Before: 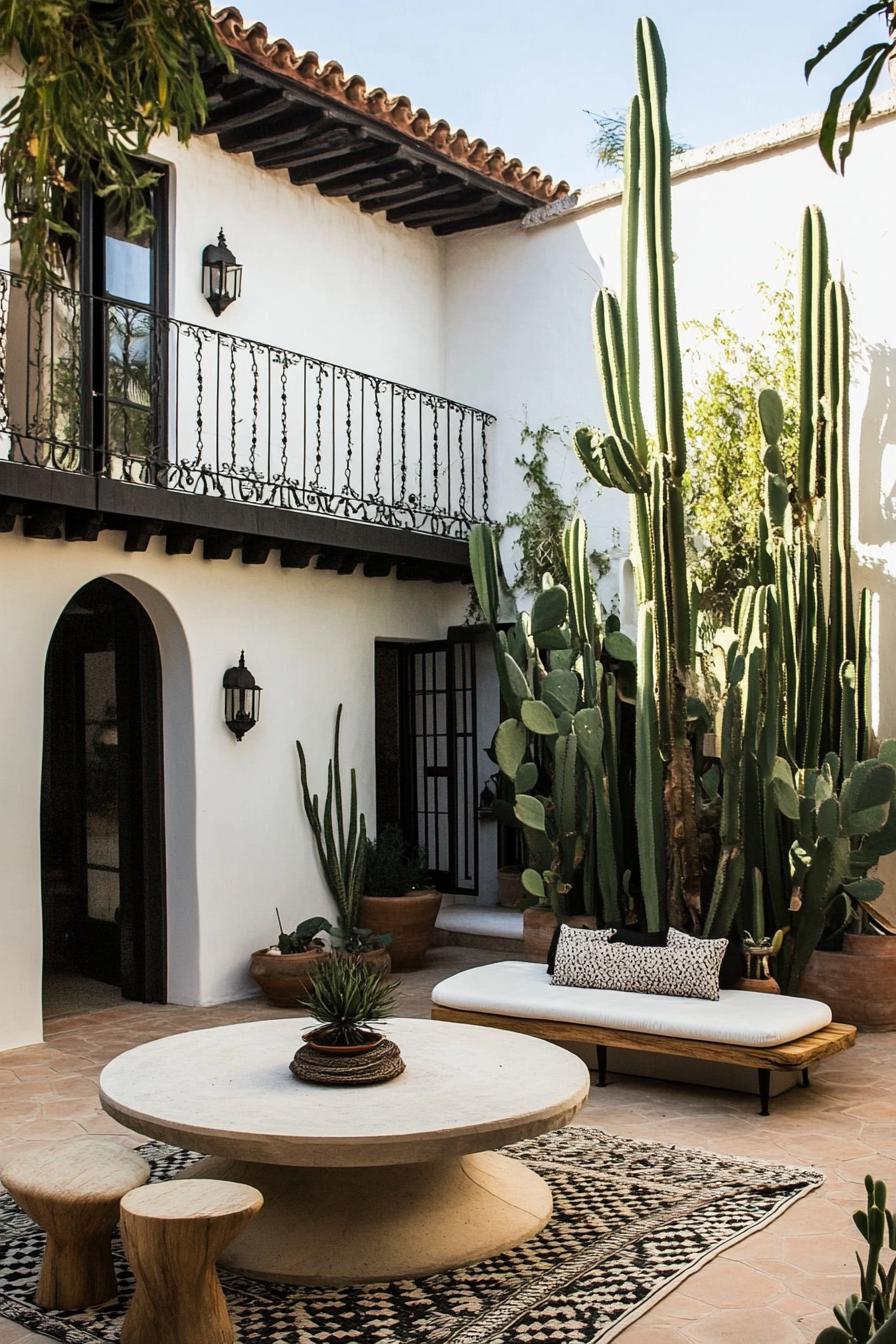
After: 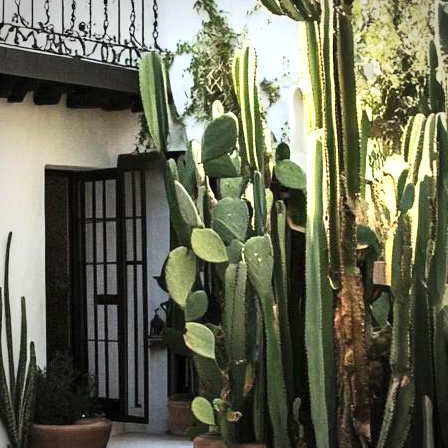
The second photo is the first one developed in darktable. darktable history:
crop: left 36.834%, top 35.127%, right 13.074%, bottom 30.434%
exposure: black level correction 0, exposure 0.691 EV, compensate exposure bias true, compensate highlight preservation false
contrast brightness saturation: contrast 0.197, brightness 0.16, saturation 0.216
vignetting: on, module defaults
